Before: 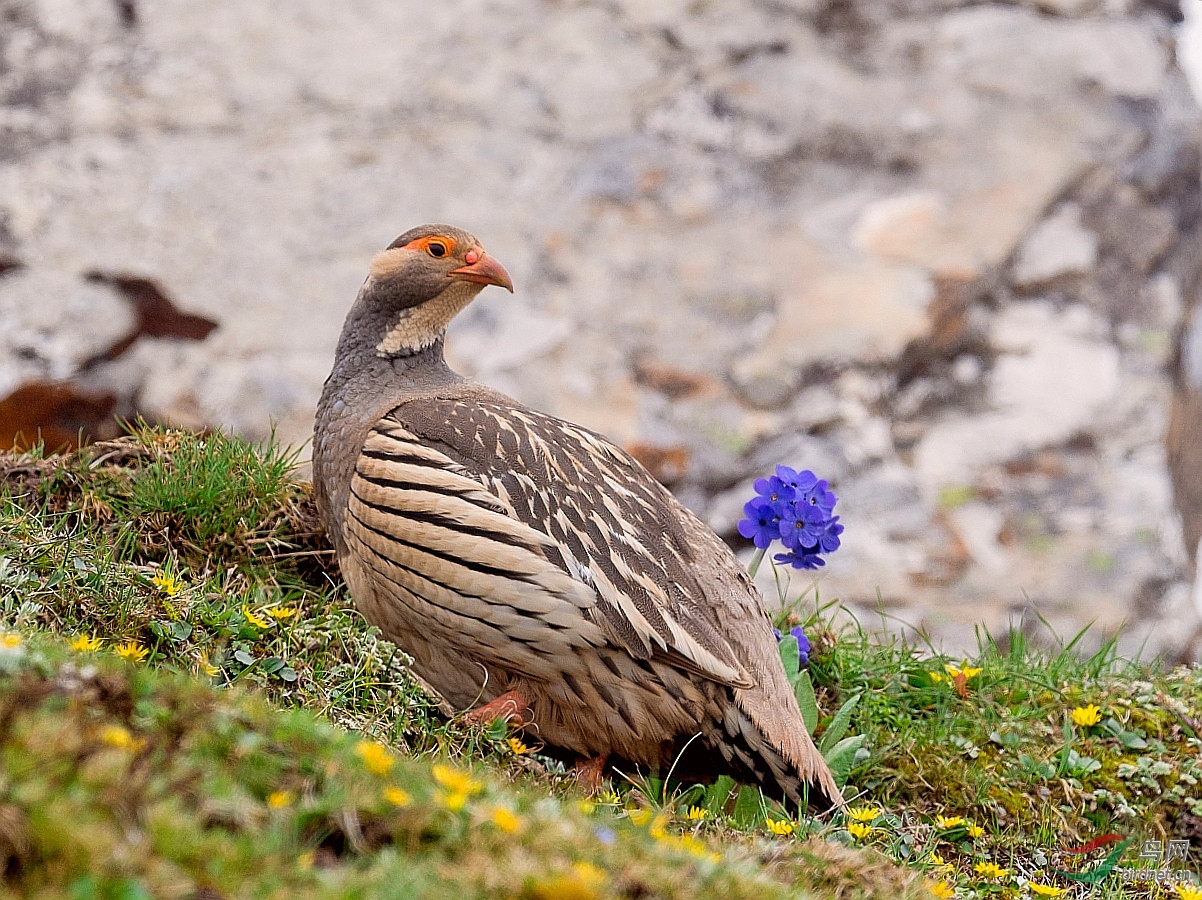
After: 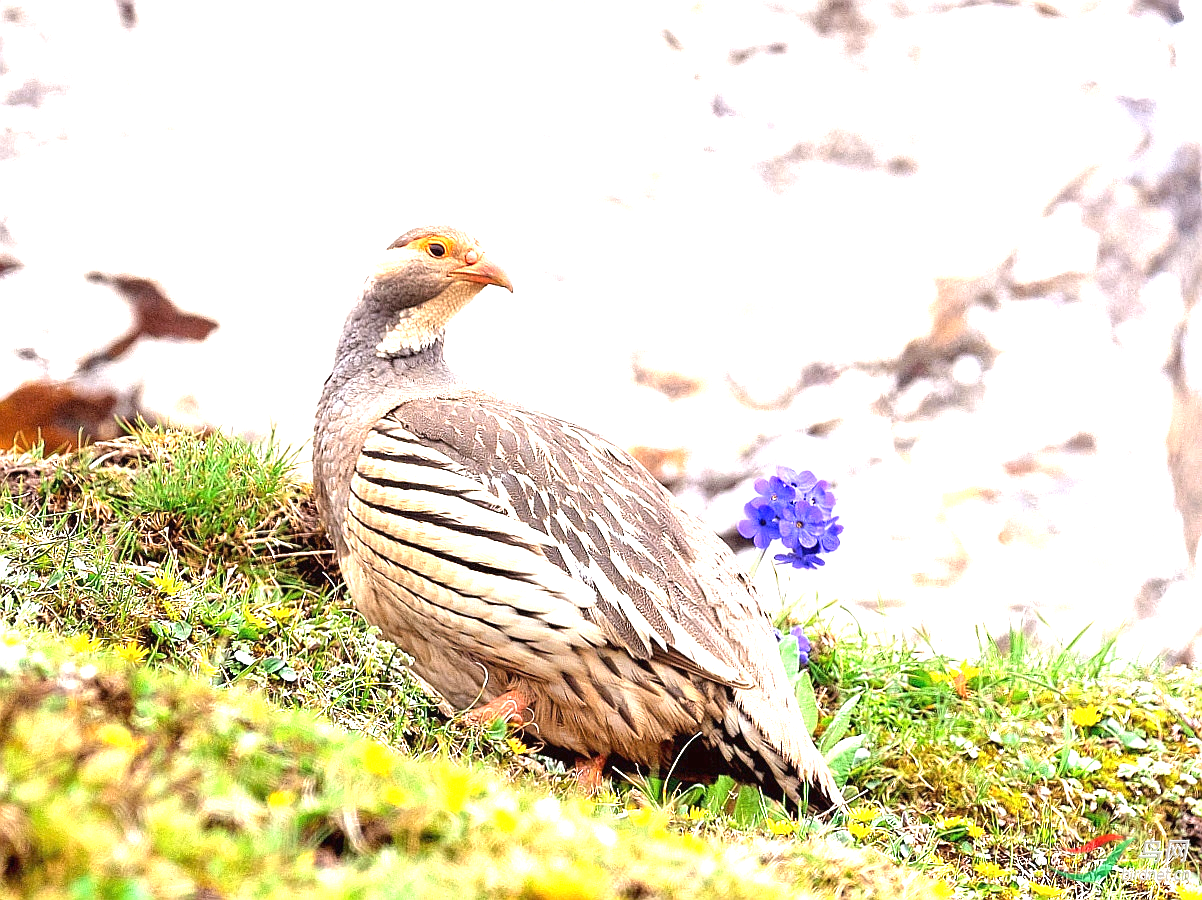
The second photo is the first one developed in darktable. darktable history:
exposure: black level correction 0, exposure 1.884 EV, compensate highlight preservation false
